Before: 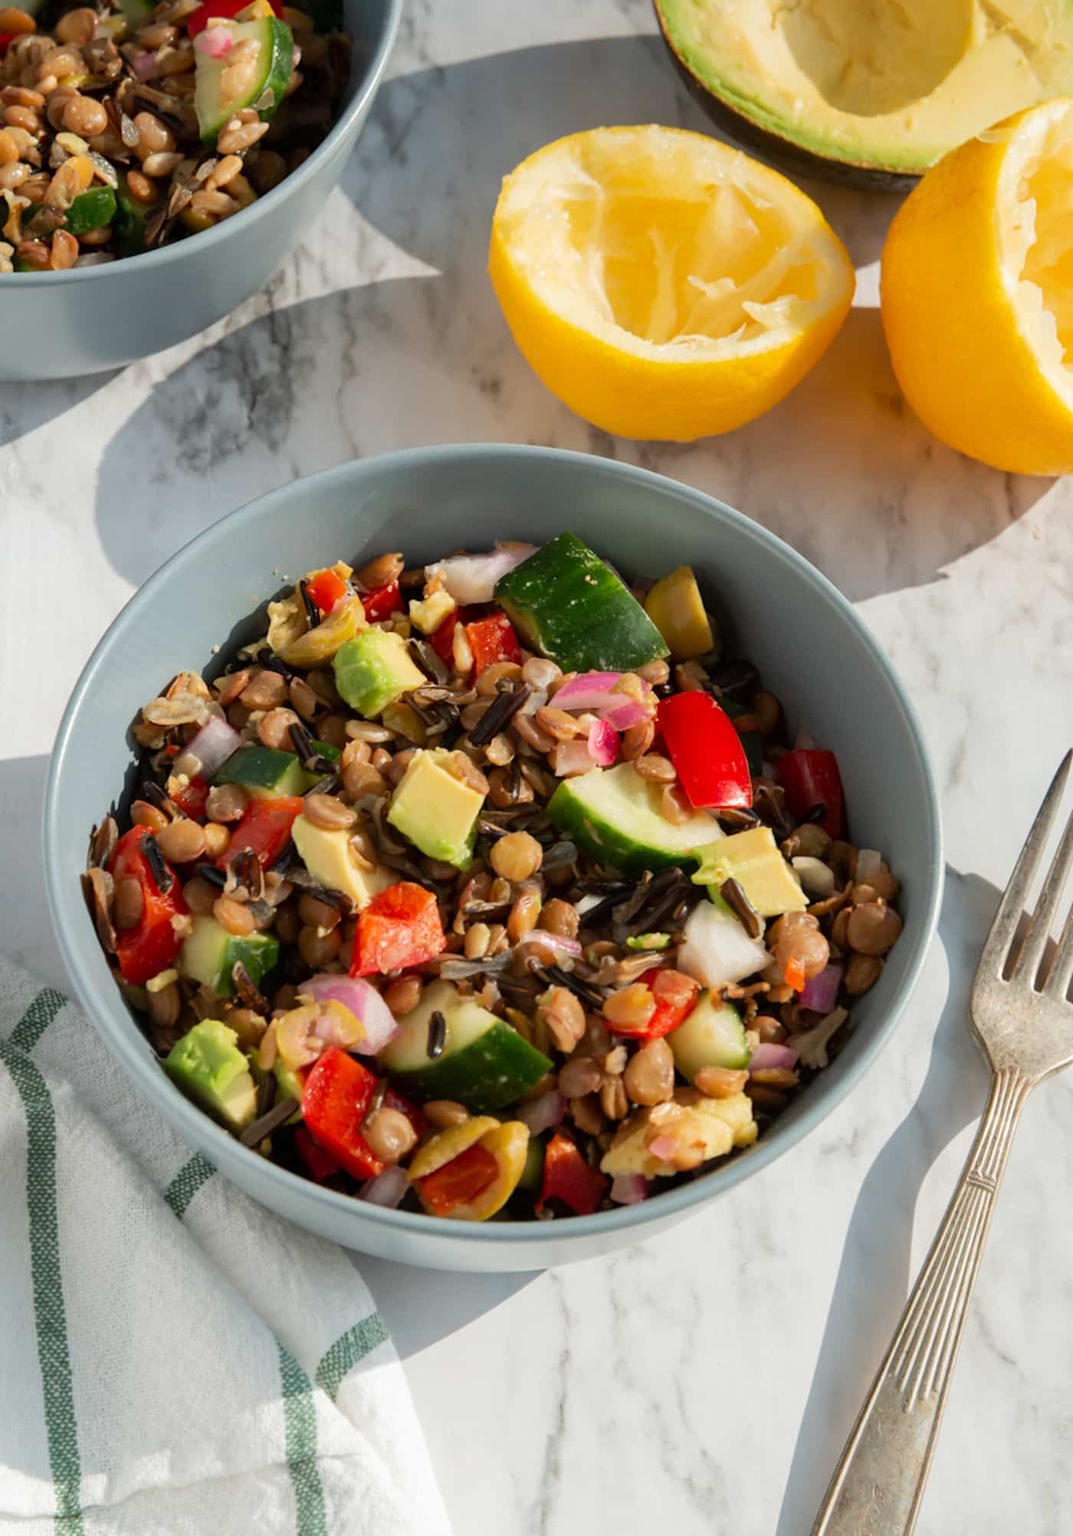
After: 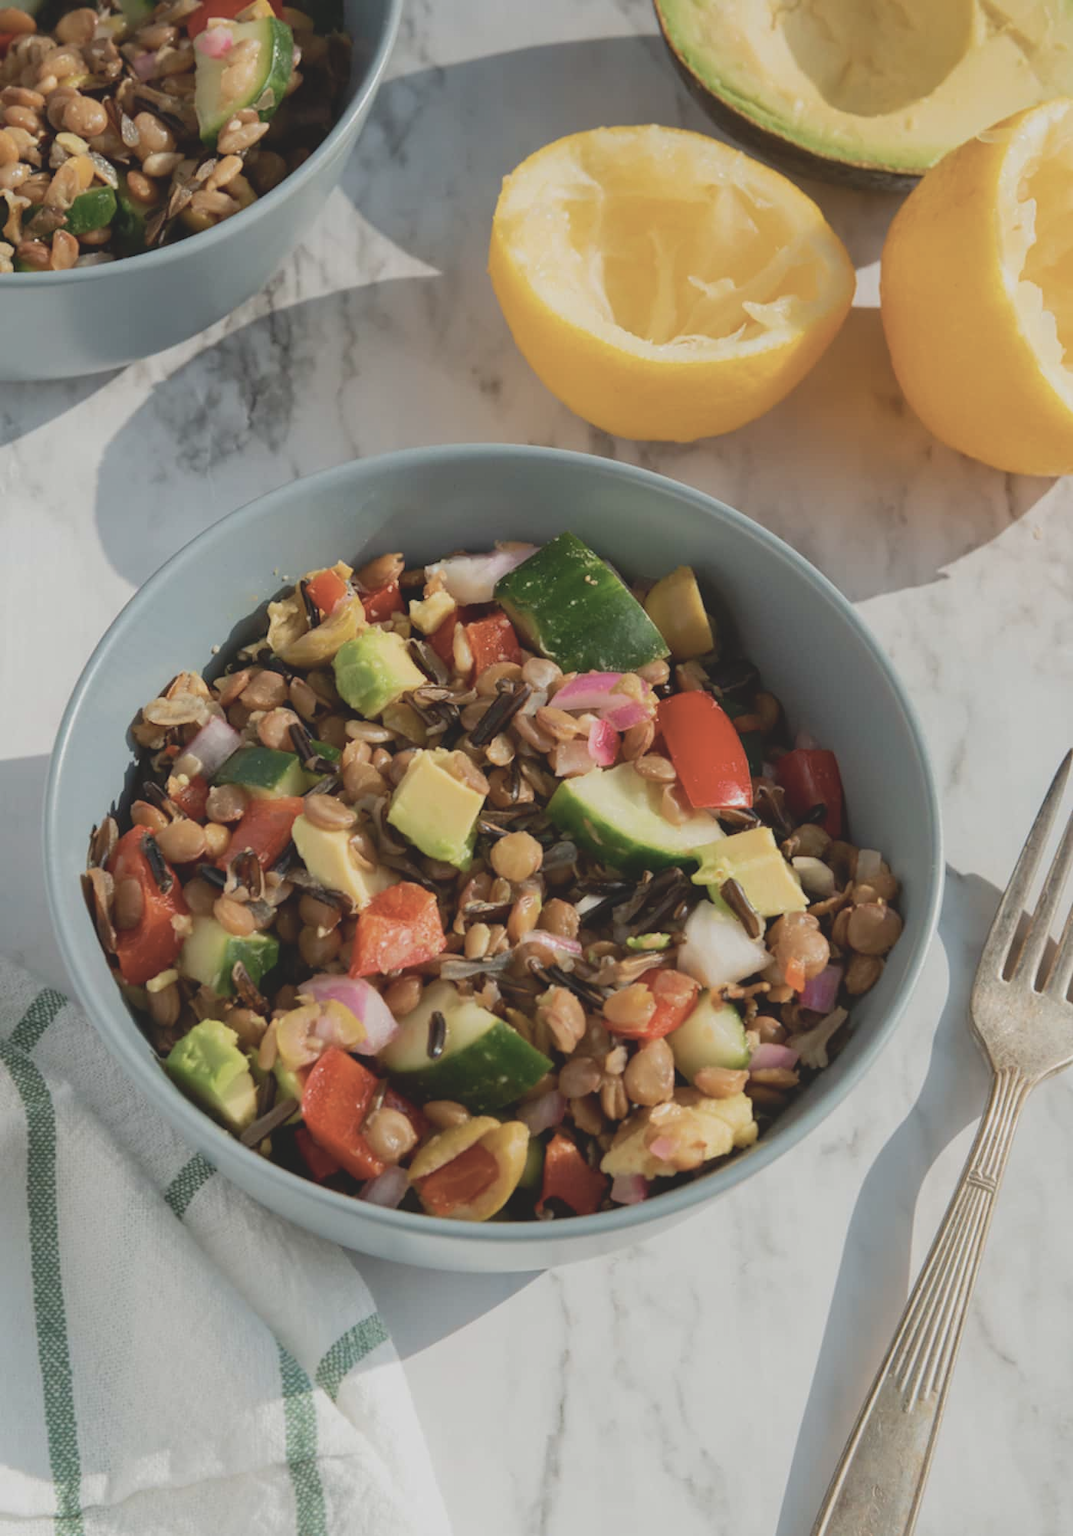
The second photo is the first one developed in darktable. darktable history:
contrast brightness saturation: contrast -0.261, saturation -0.44
velvia: strength 28.5%
